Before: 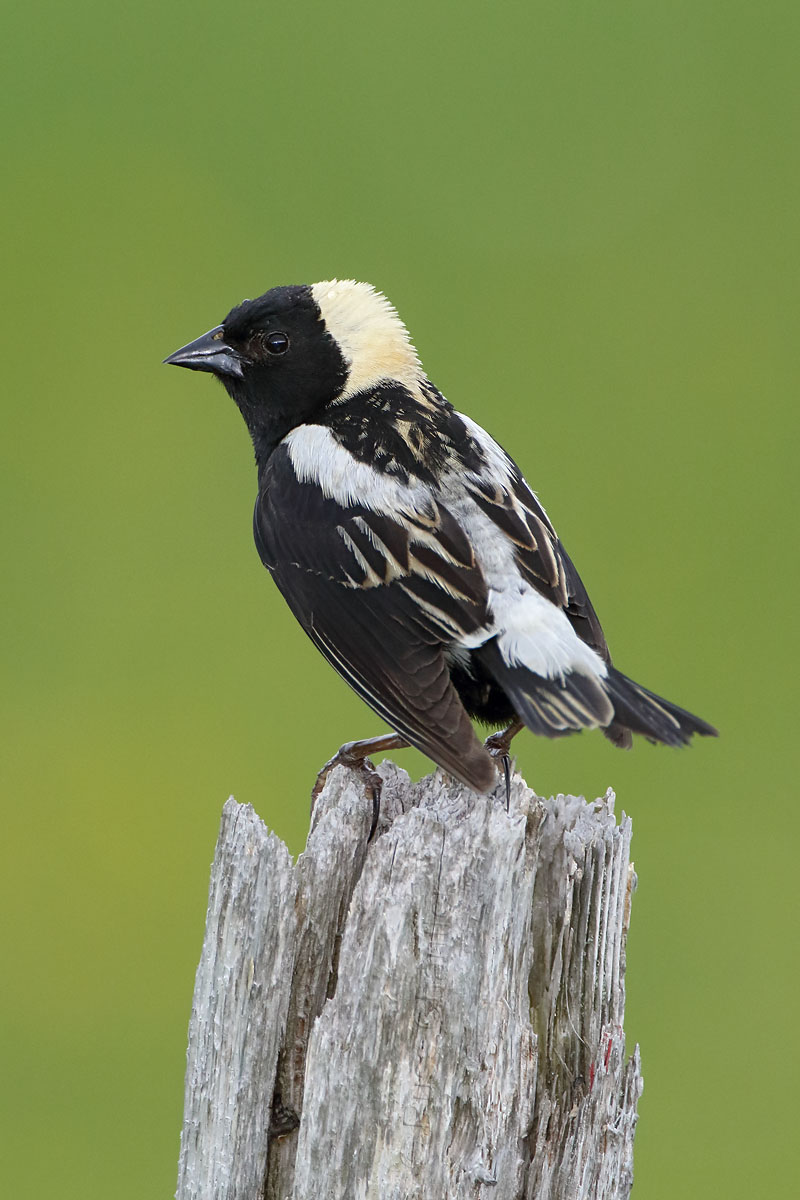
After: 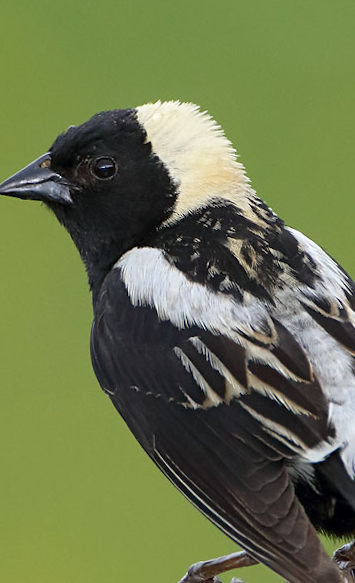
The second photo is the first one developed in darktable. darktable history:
rotate and perspective: rotation -3°, crop left 0.031, crop right 0.968, crop top 0.07, crop bottom 0.93
crop: left 20.248%, top 10.86%, right 35.675%, bottom 34.321%
